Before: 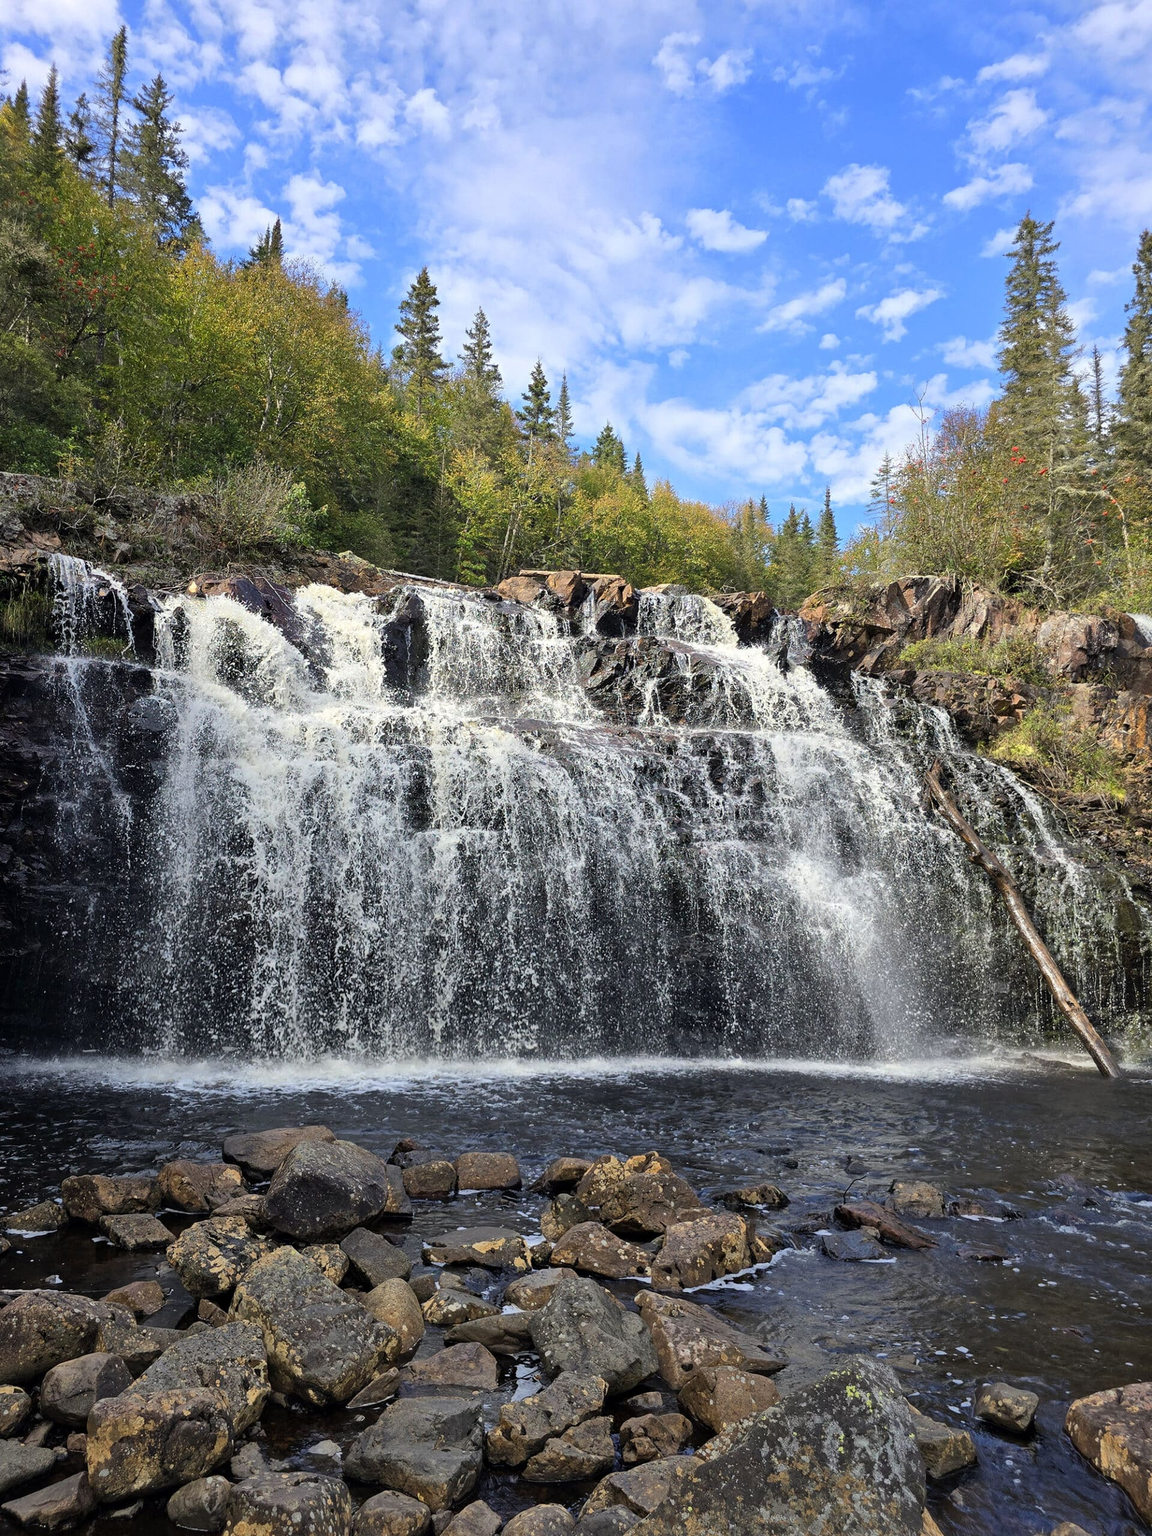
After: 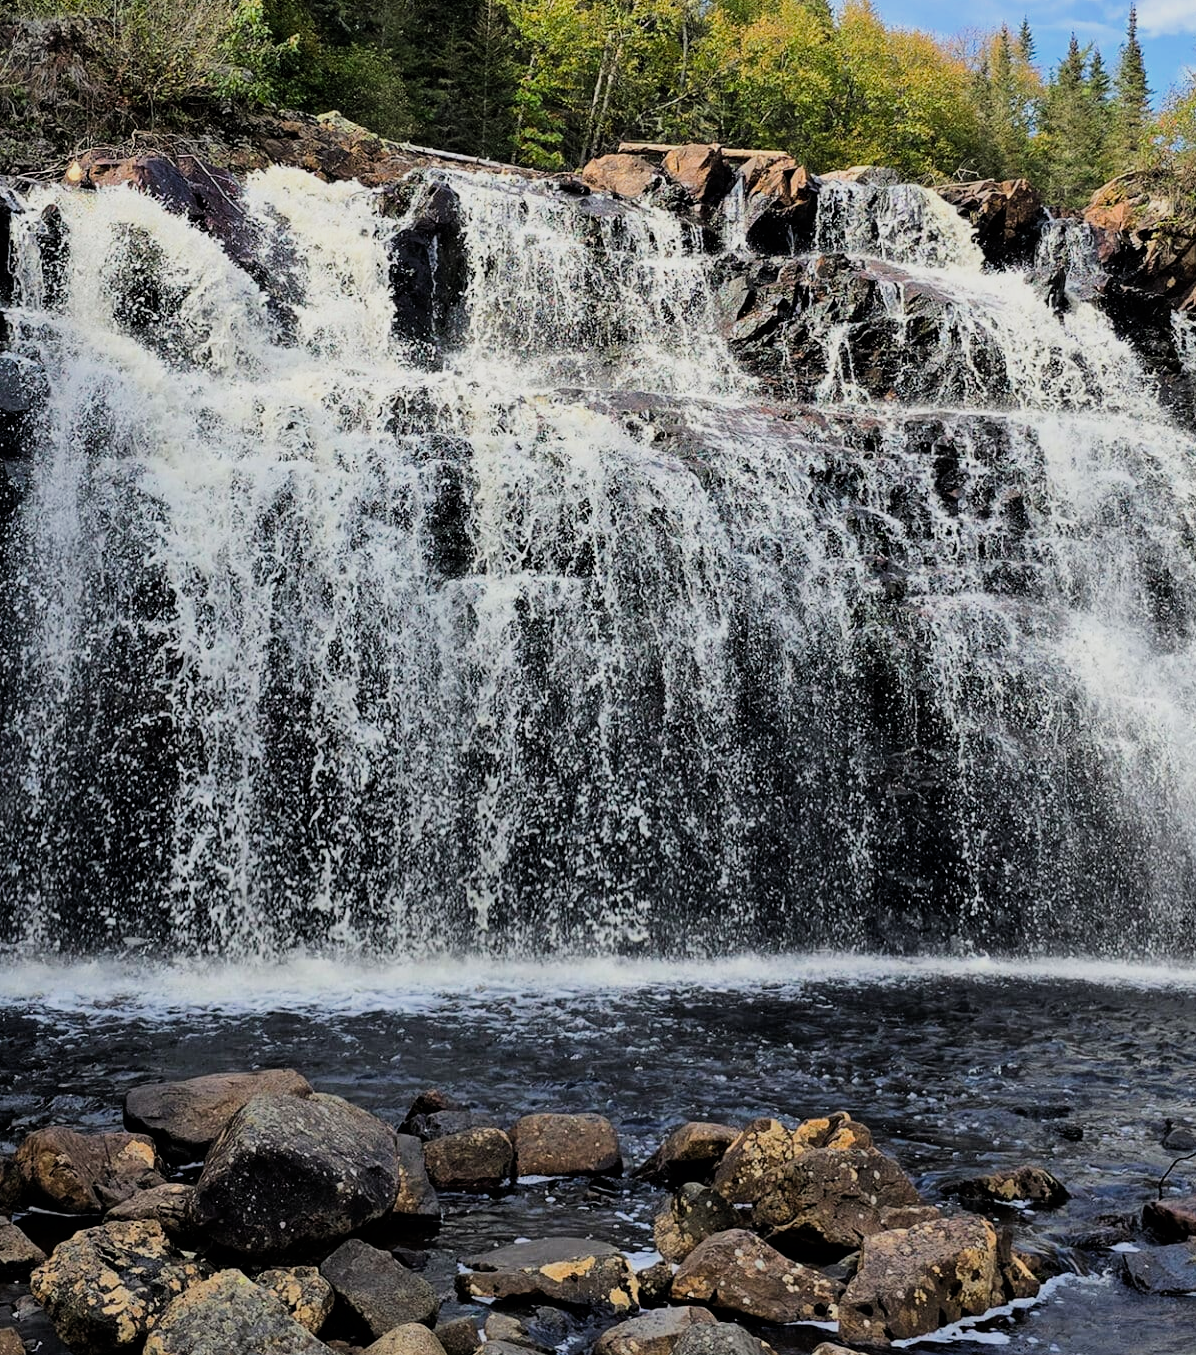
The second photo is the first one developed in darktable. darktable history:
filmic rgb: black relative exposure -7.65 EV, white relative exposure 4.56 EV, threshold -0.316 EV, transition 3.19 EV, structure ↔ texture 99.93%, hardness 3.61, contrast 1.26, enable highlight reconstruction true
crop: left 12.916%, top 31.542%, right 24.753%, bottom 15.51%
